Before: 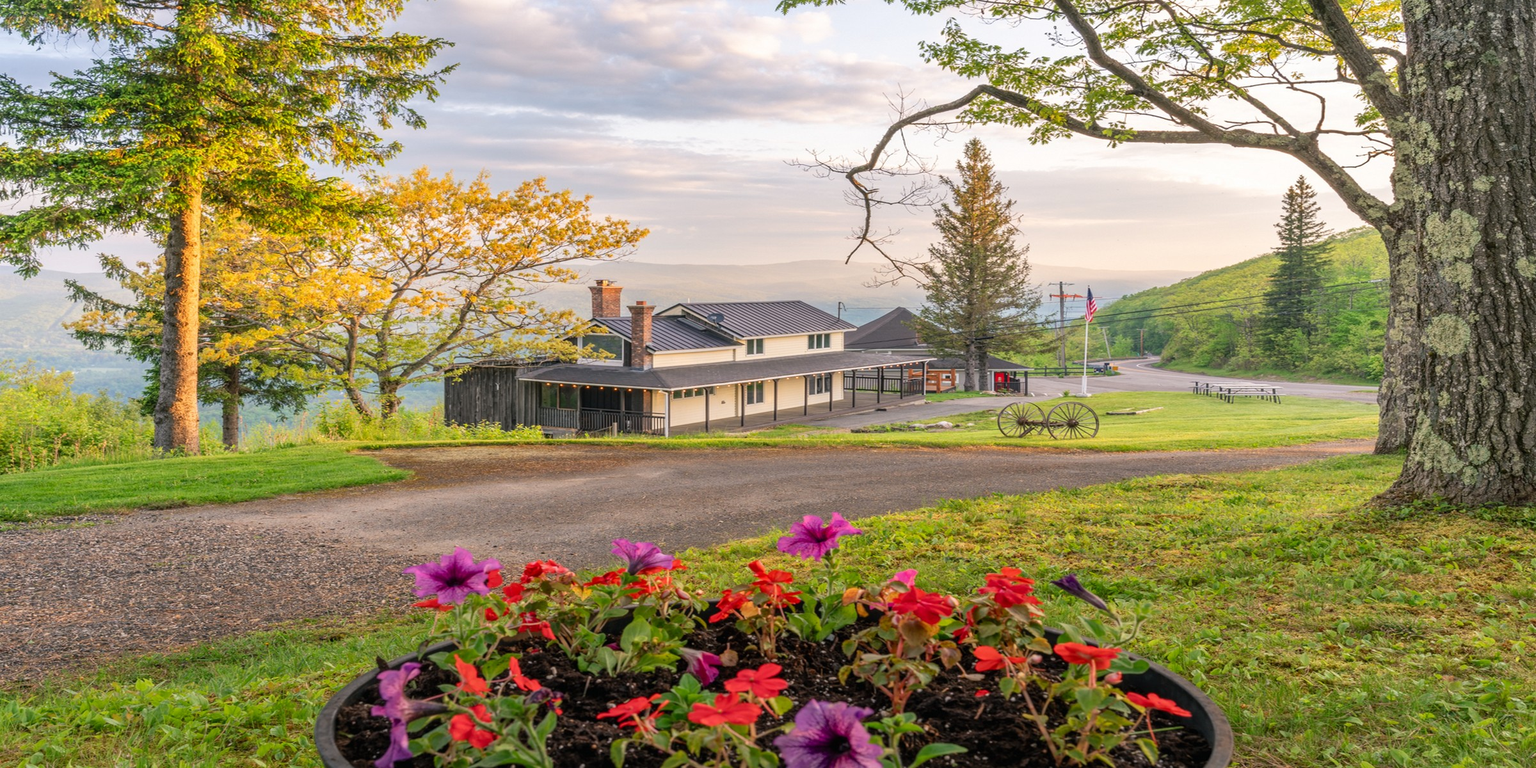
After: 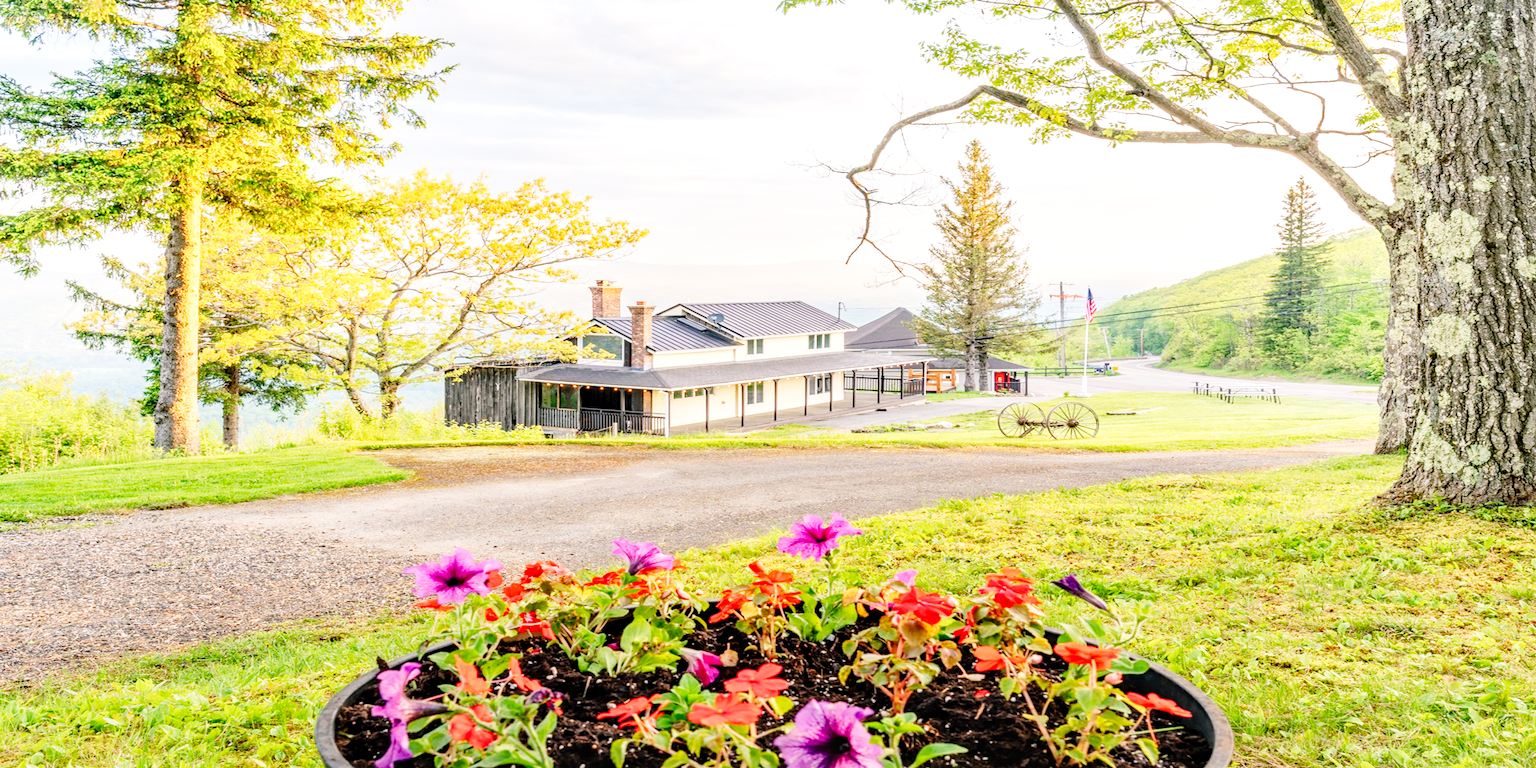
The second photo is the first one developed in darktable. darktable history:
base curve: curves: ch0 [(0, 0) (0, 0.001) (0.001, 0.001) (0.004, 0.002) (0.007, 0.004) (0.015, 0.013) (0.033, 0.045) (0.052, 0.096) (0.075, 0.17) (0.099, 0.241) (0.163, 0.42) (0.219, 0.55) (0.259, 0.616) (0.327, 0.722) (0.365, 0.765) (0.522, 0.873) (0.547, 0.881) (0.689, 0.919) (0.826, 0.952) (1, 1)], fusion 1, preserve colors none
